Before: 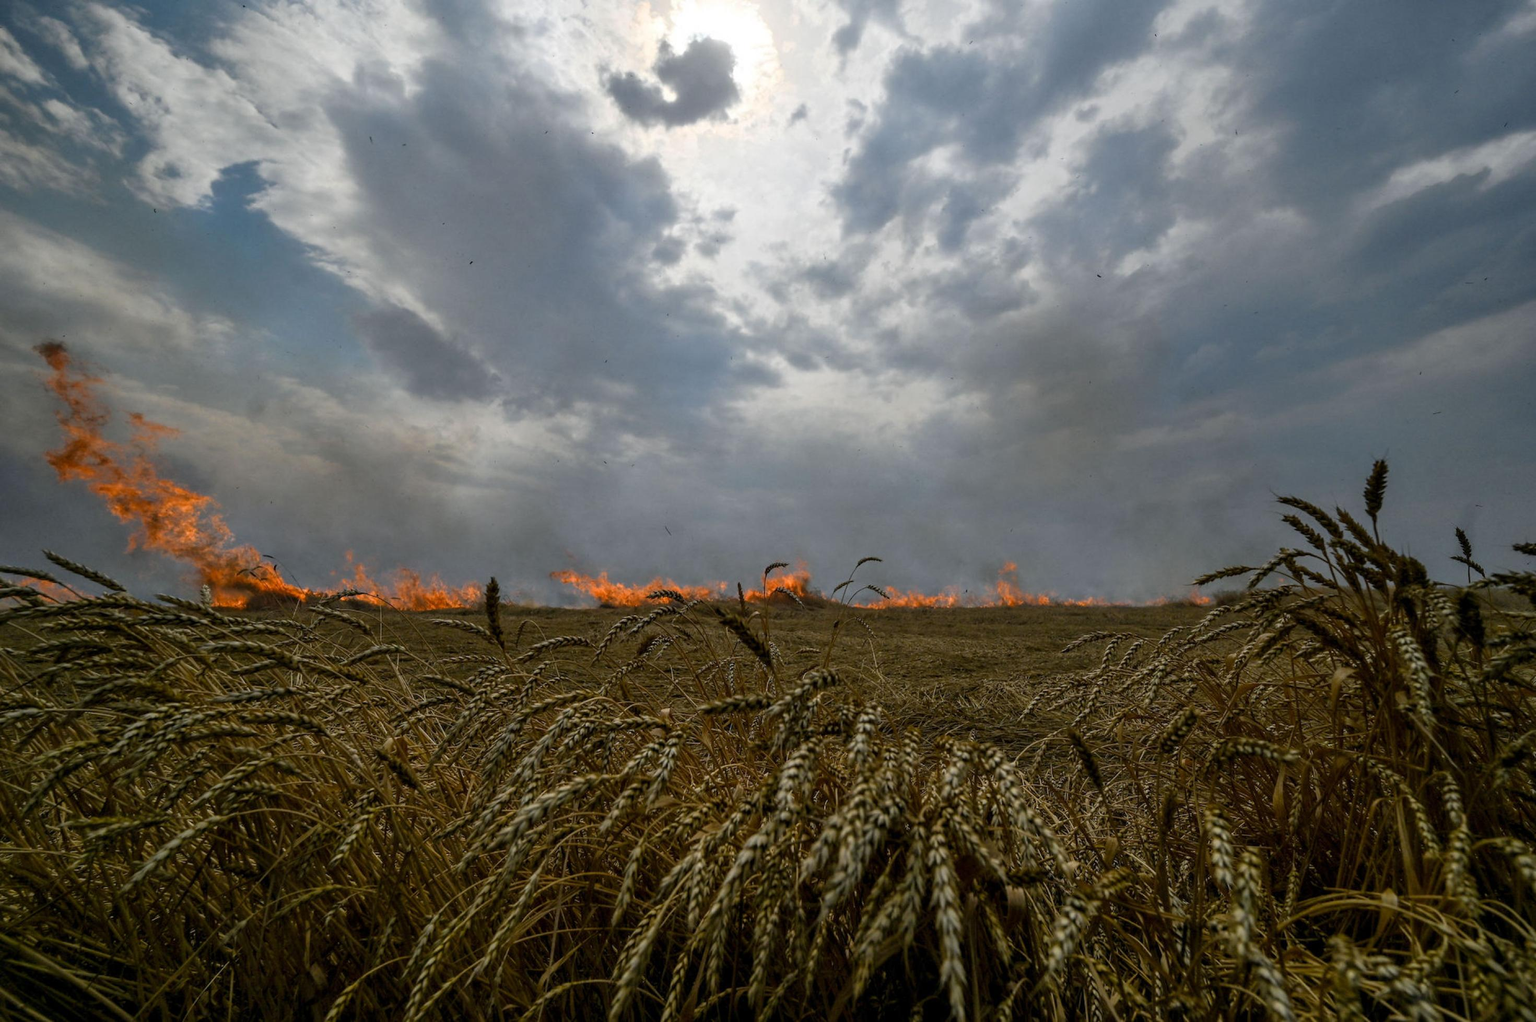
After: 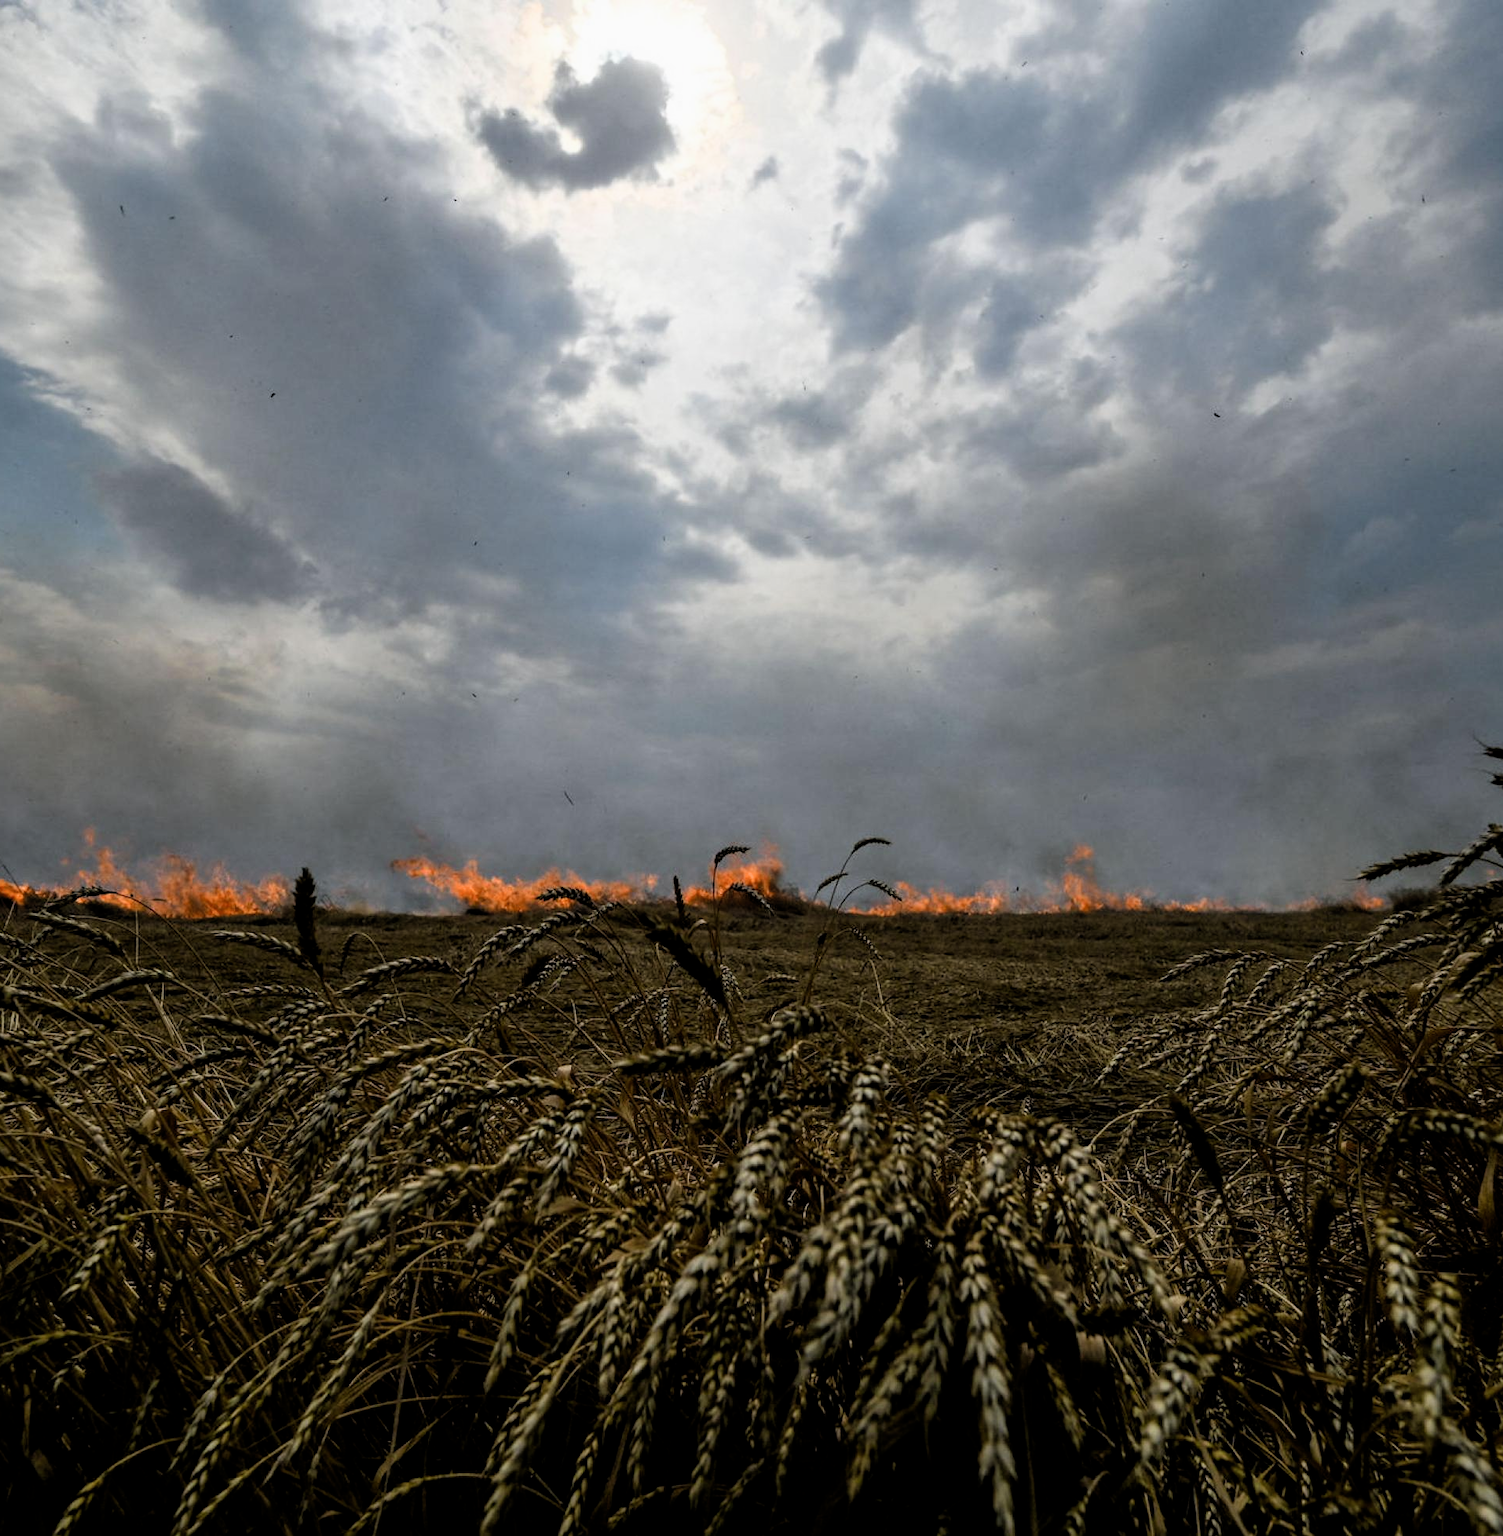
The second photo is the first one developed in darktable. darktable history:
filmic rgb: black relative exposure -6.36 EV, white relative exposure 2.79 EV, threshold 3.05 EV, target black luminance 0%, hardness 4.57, latitude 68.13%, contrast 1.283, shadows ↔ highlights balance -3.27%, enable highlight reconstruction true
crop and rotate: left 18.9%, right 16.009%
